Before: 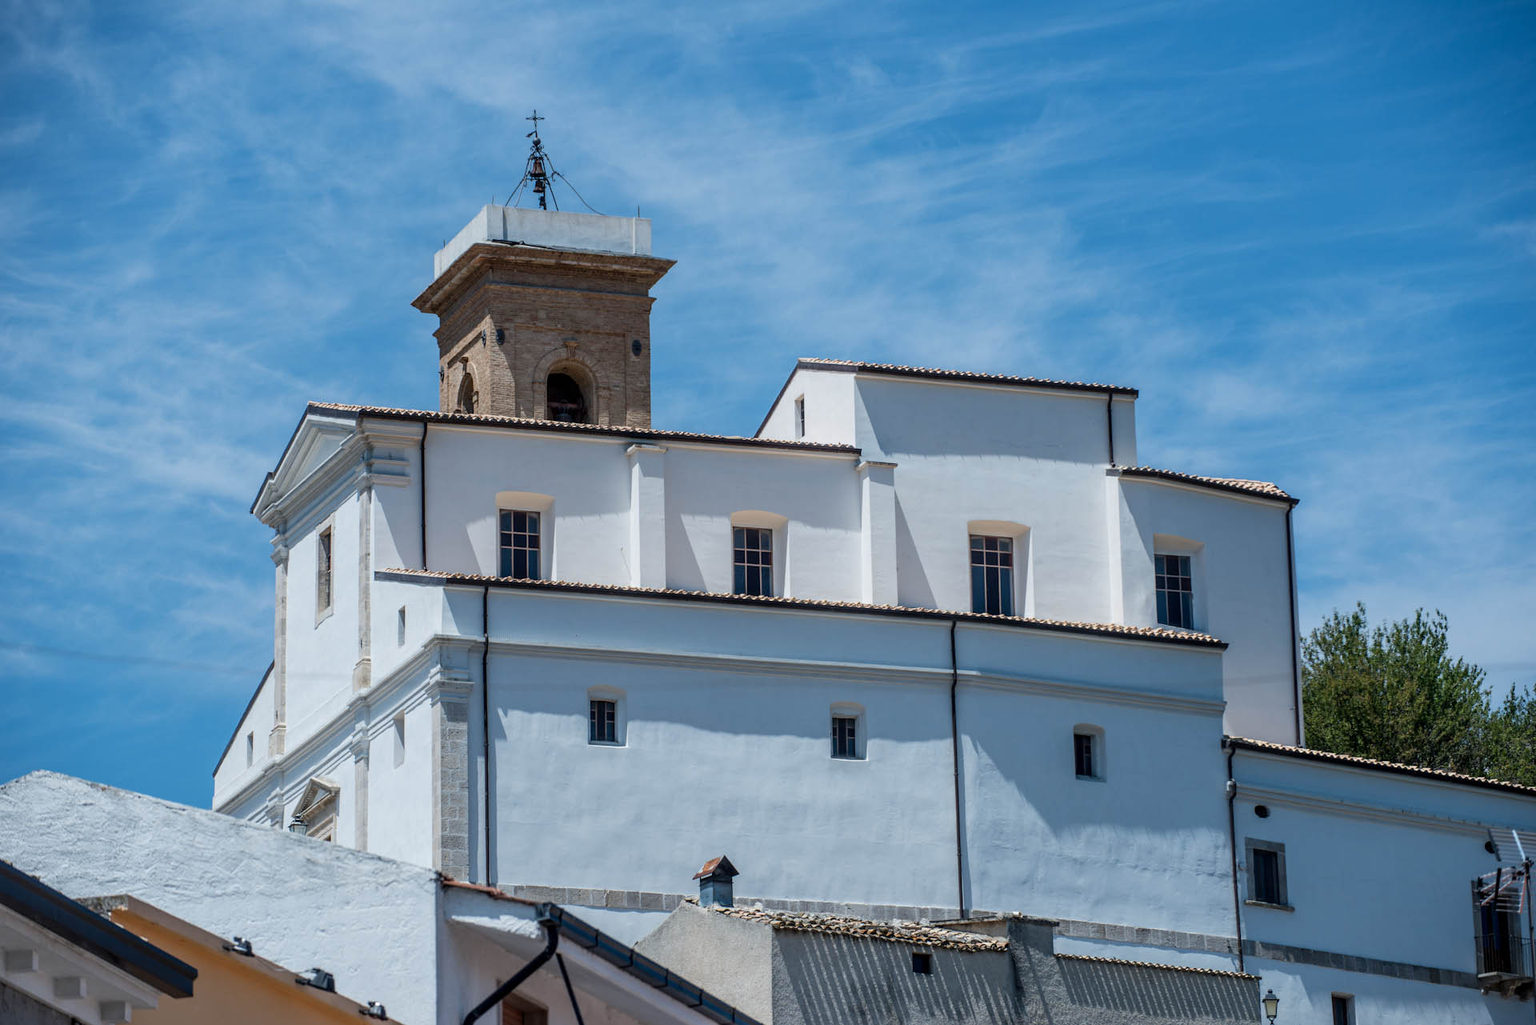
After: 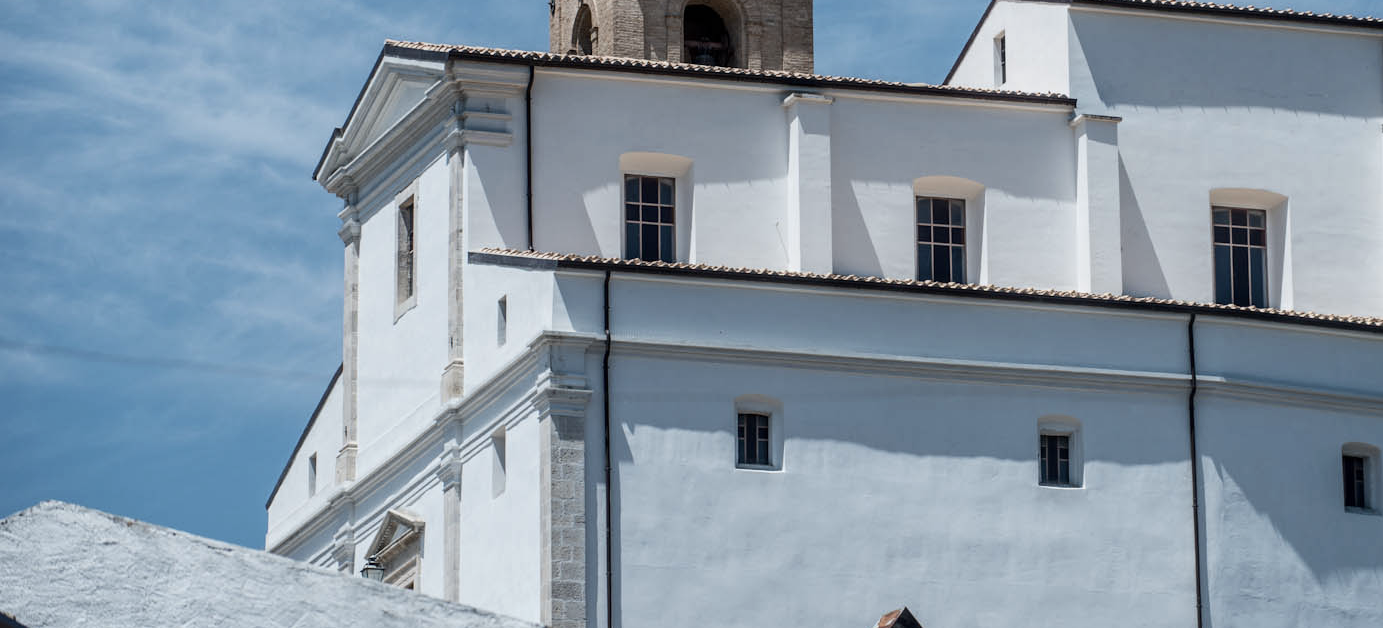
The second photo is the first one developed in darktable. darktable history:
contrast brightness saturation: contrast 0.105, saturation -0.286
crop: top 36.094%, right 27.925%, bottom 14.878%
